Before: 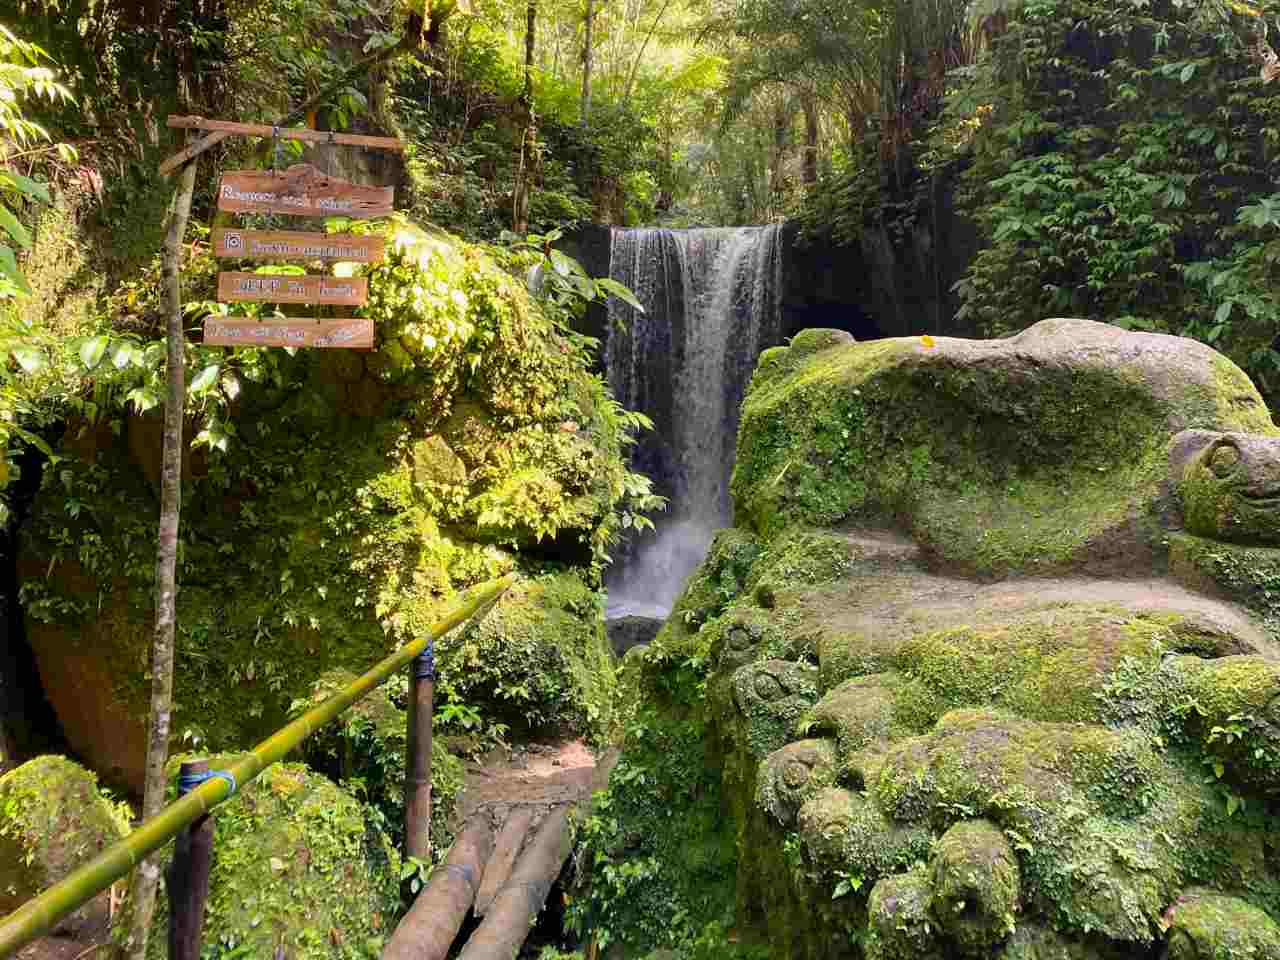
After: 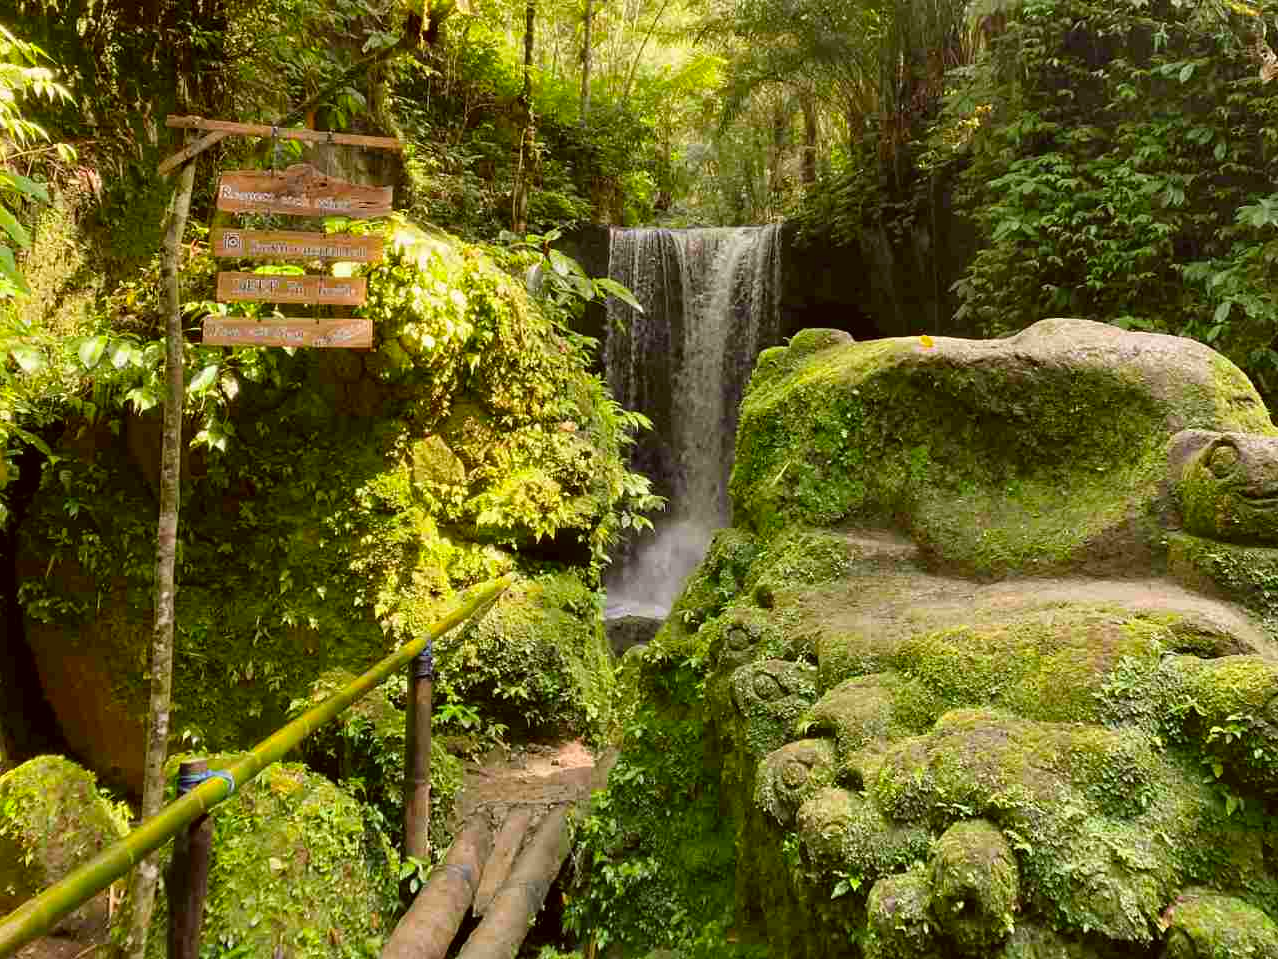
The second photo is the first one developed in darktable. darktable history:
crop and rotate: left 0.144%, bottom 0.006%
color correction: highlights a* -1.5, highlights b* 10.37, shadows a* 0.779, shadows b* 18.73
